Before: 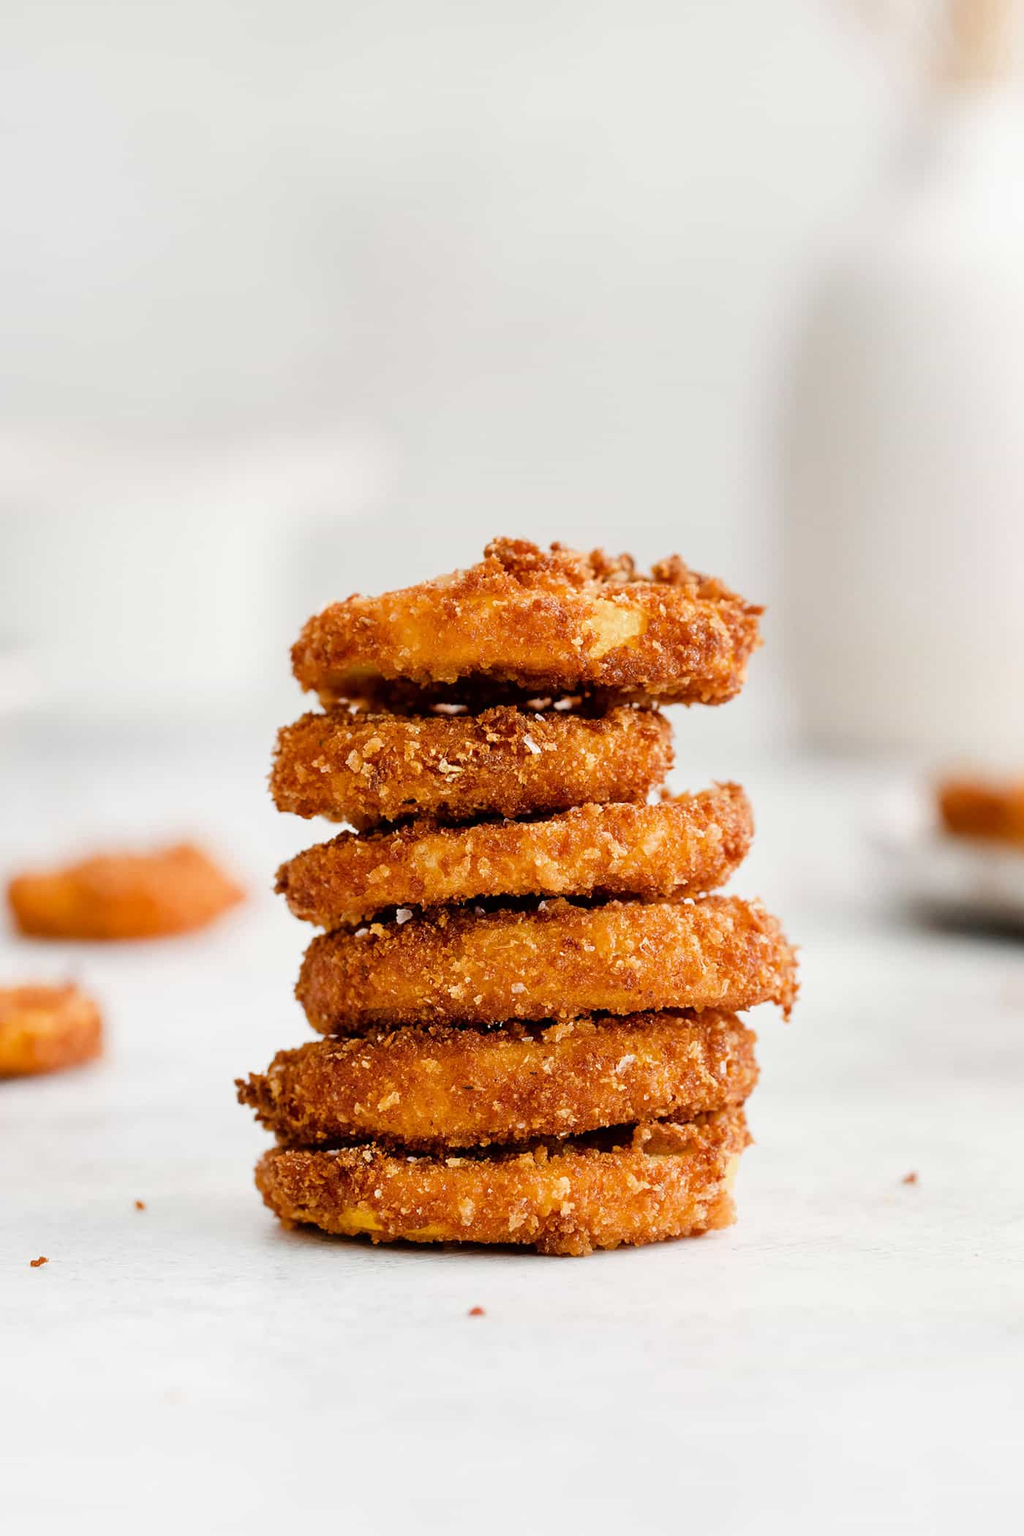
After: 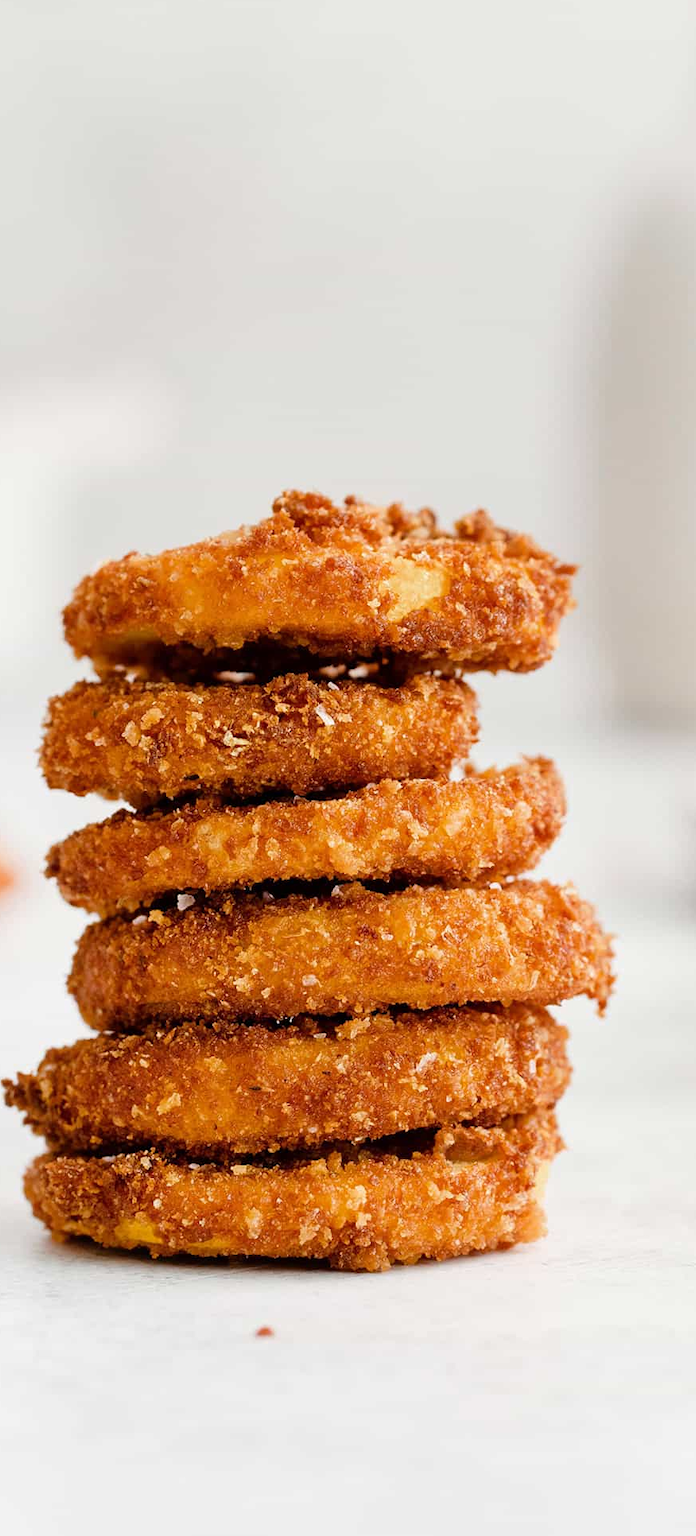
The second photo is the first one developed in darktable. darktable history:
crop and rotate: left 22.794%, top 5.63%, right 14.633%, bottom 2.351%
